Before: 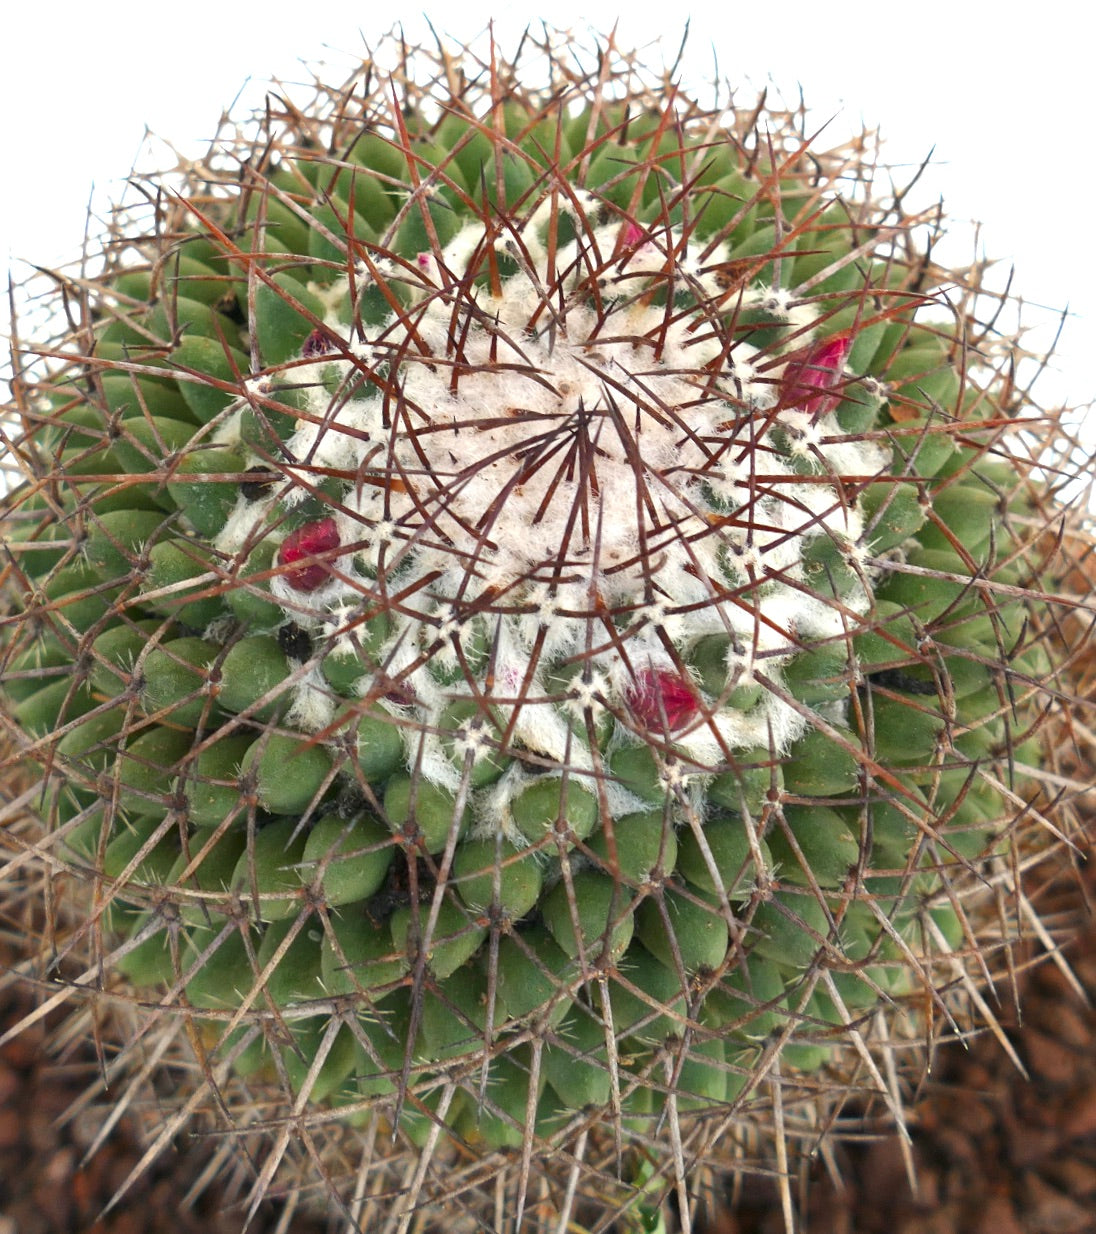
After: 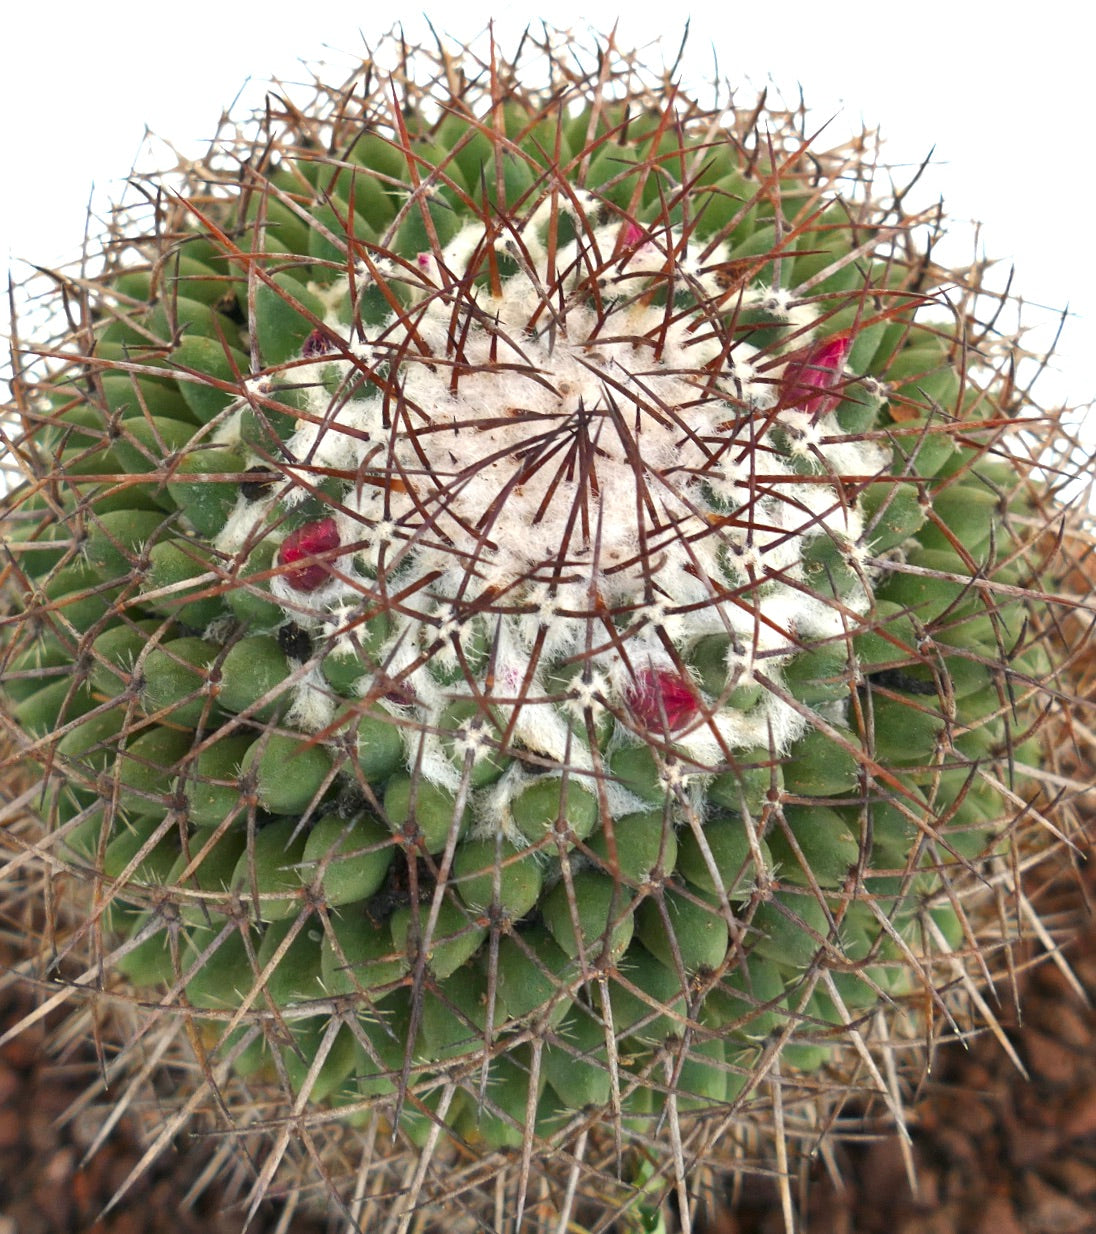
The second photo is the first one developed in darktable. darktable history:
shadows and highlights: shadows 36.59, highlights -28.14, soften with gaussian
